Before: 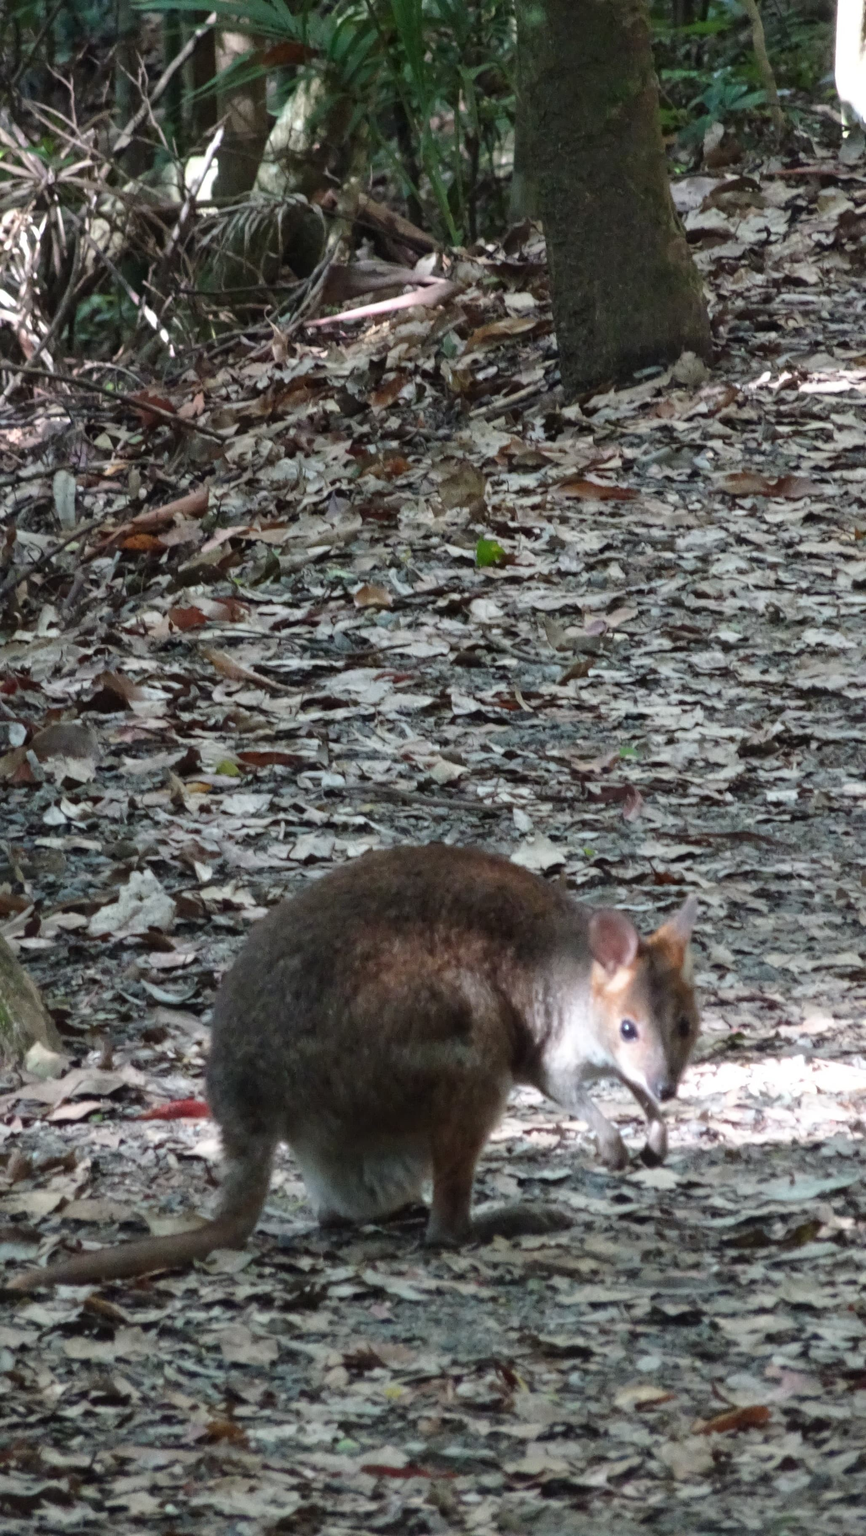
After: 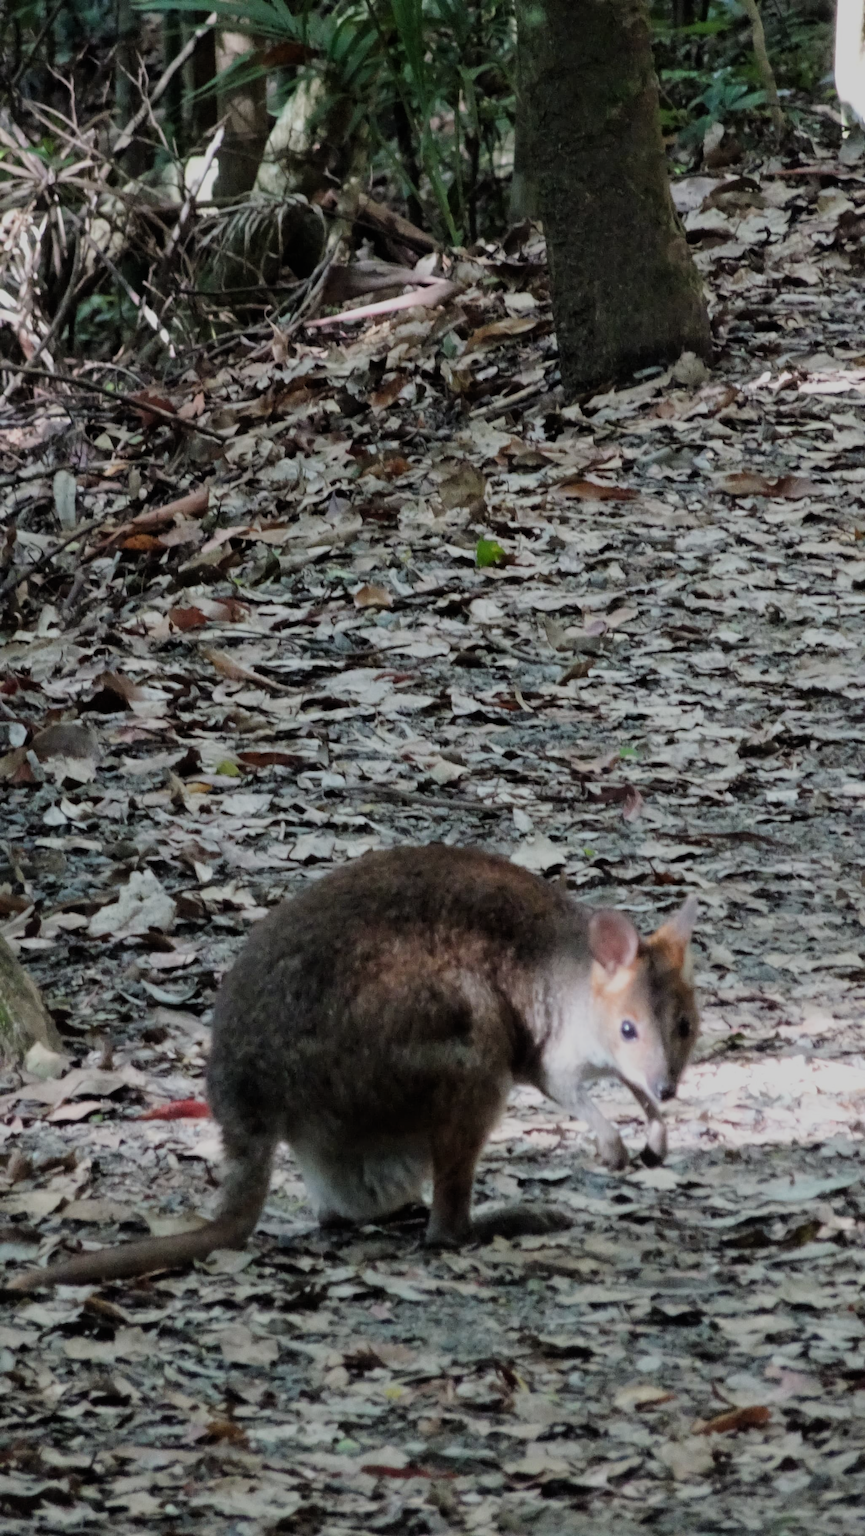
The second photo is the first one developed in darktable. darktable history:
filmic rgb: black relative exposure -7.23 EV, white relative exposure 5.36 EV, hardness 3.02
